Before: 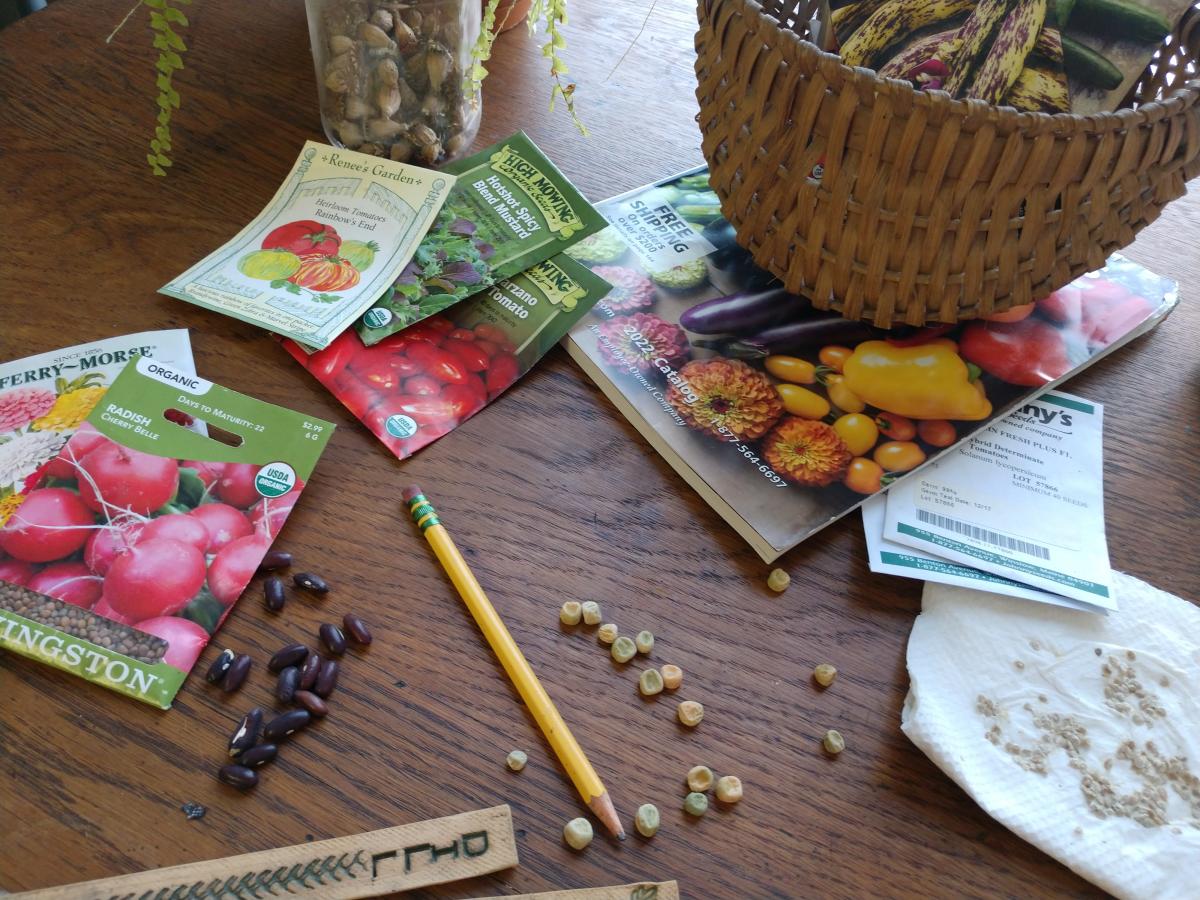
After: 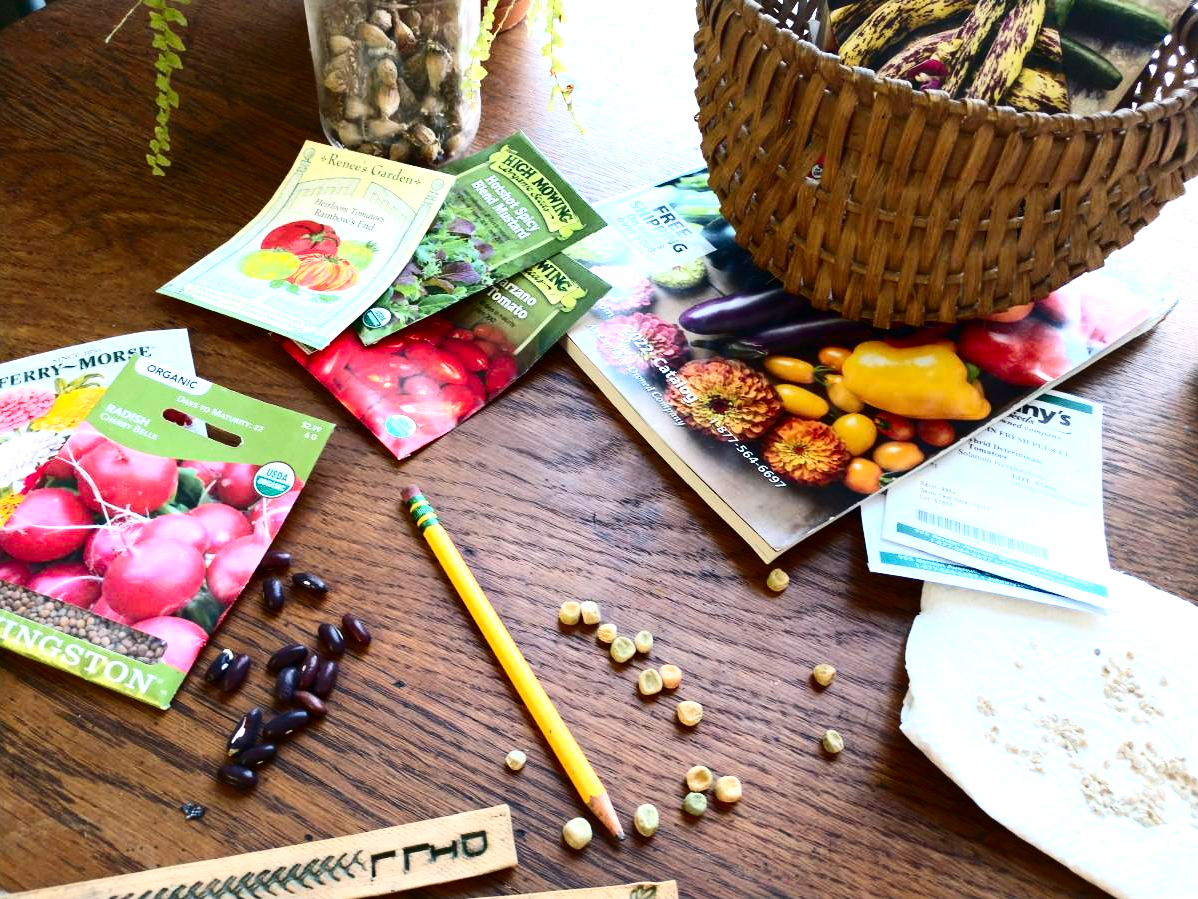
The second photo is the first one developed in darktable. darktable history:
contrast brightness saturation: contrast 0.32, brightness -0.08, saturation 0.17
crop and rotate: left 0.126%
exposure: black level correction 0, exposure 0.953 EV, compensate exposure bias true, compensate highlight preservation false
